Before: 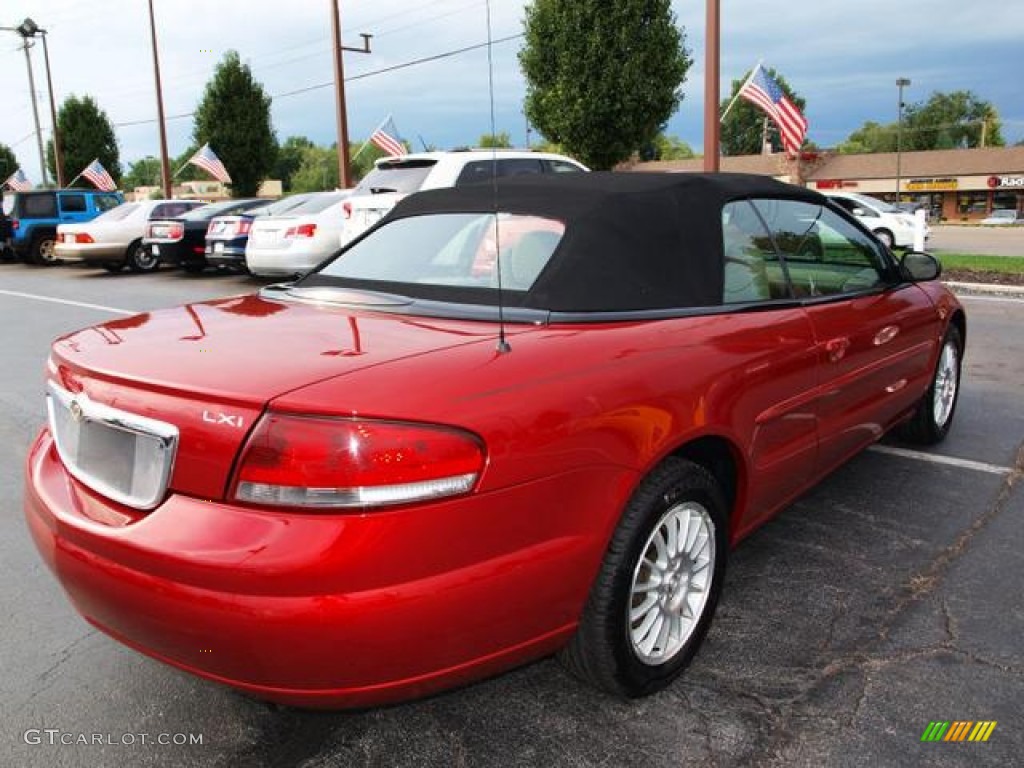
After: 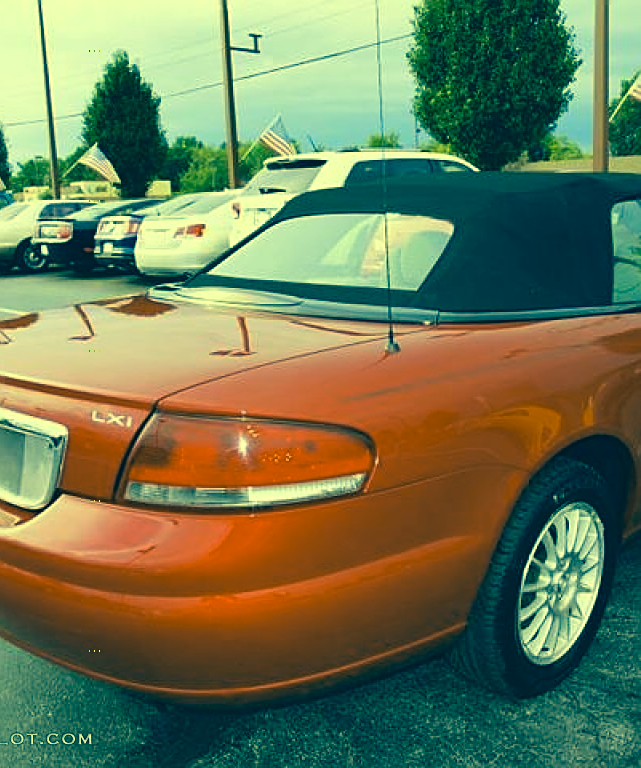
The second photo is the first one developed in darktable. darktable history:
color correction: highlights a* -15.45, highlights b* 39.64, shadows a* -39.6, shadows b* -25.43
contrast brightness saturation: contrast 0.053, brightness 0.059, saturation 0.009
sharpen: amount 0.57
crop: left 10.874%, right 26.511%
shadows and highlights: shadows 32.39, highlights -31.9, soften with gaussian
